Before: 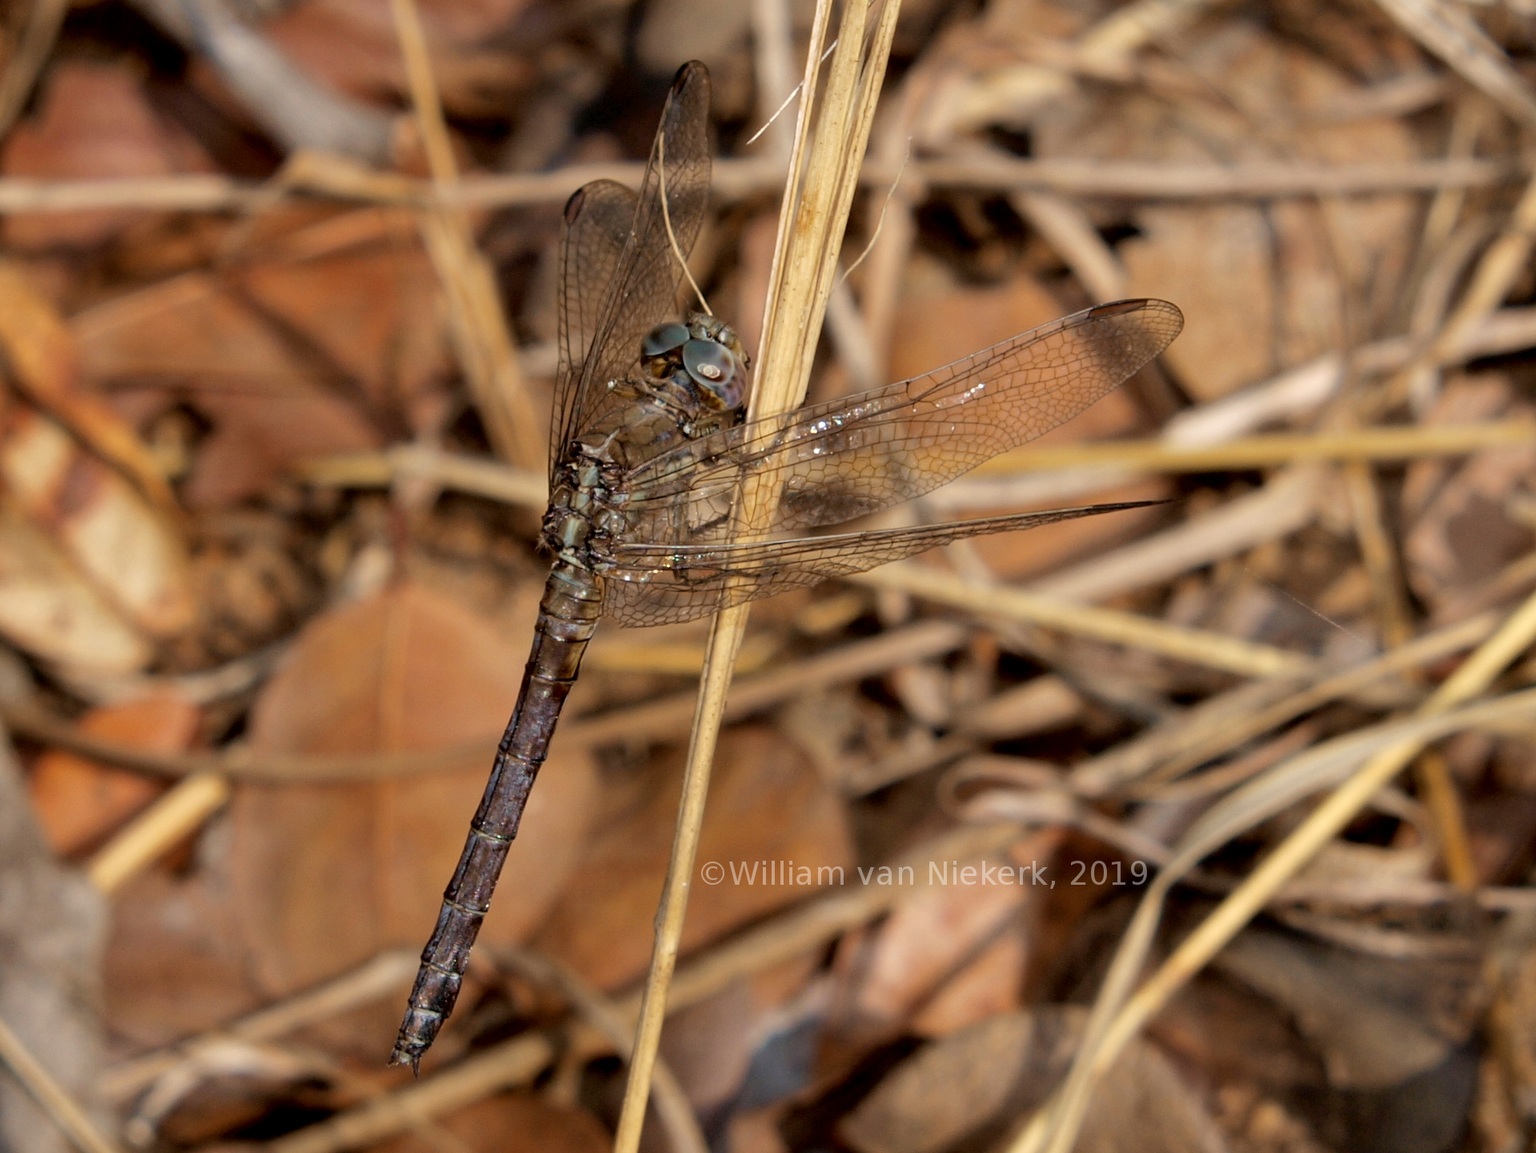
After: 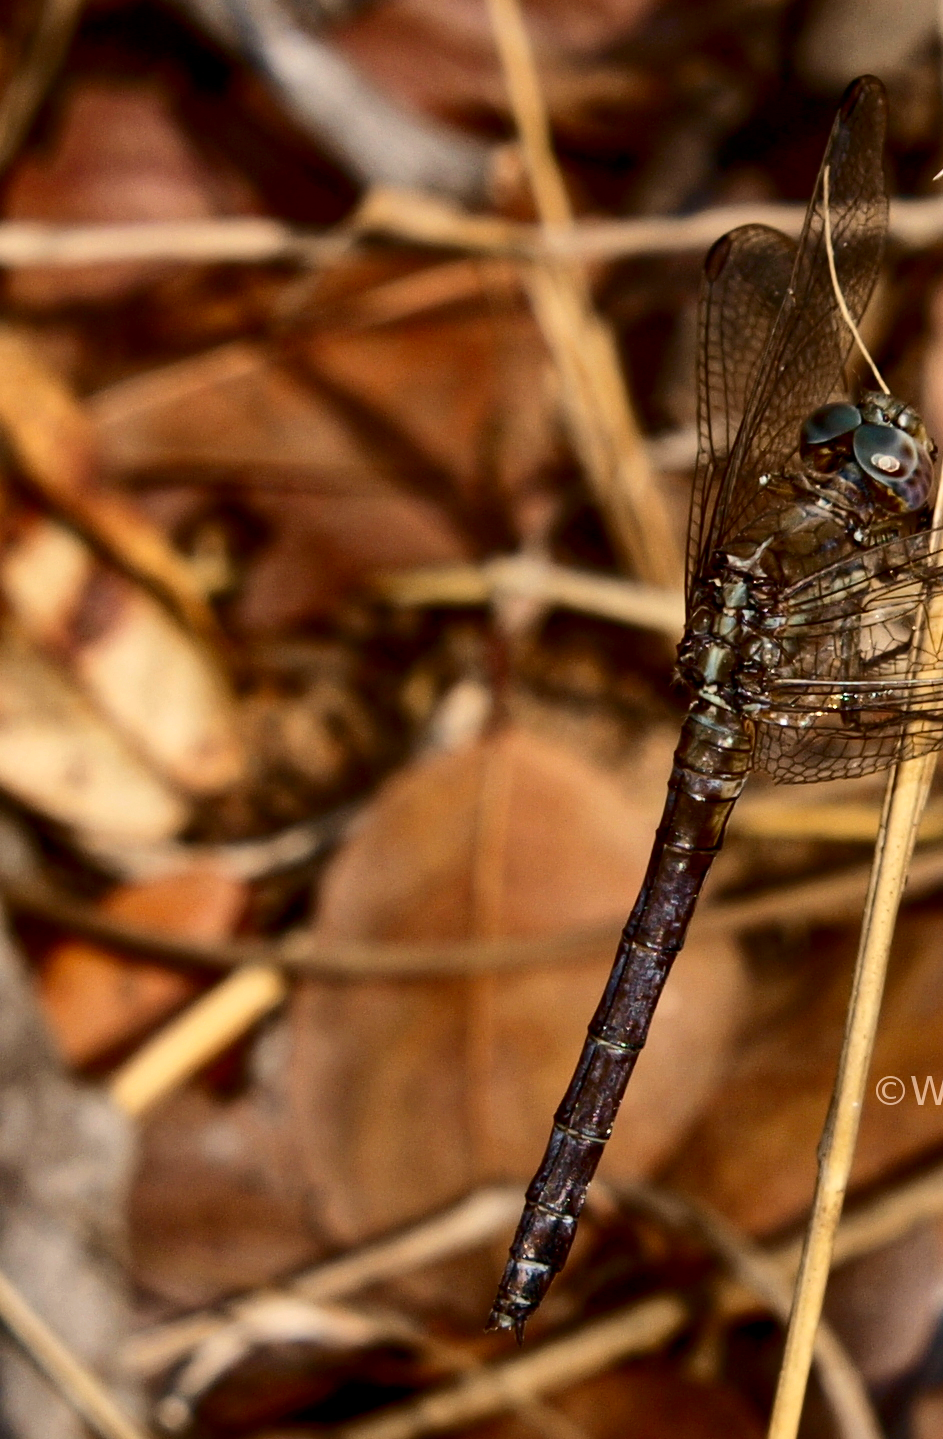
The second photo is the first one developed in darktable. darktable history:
contrast brightness saturation: contrast 0.32, brightness -0.08, saturation 0.17
crop and rotate: left 0%, top 0%, right 50.845%
